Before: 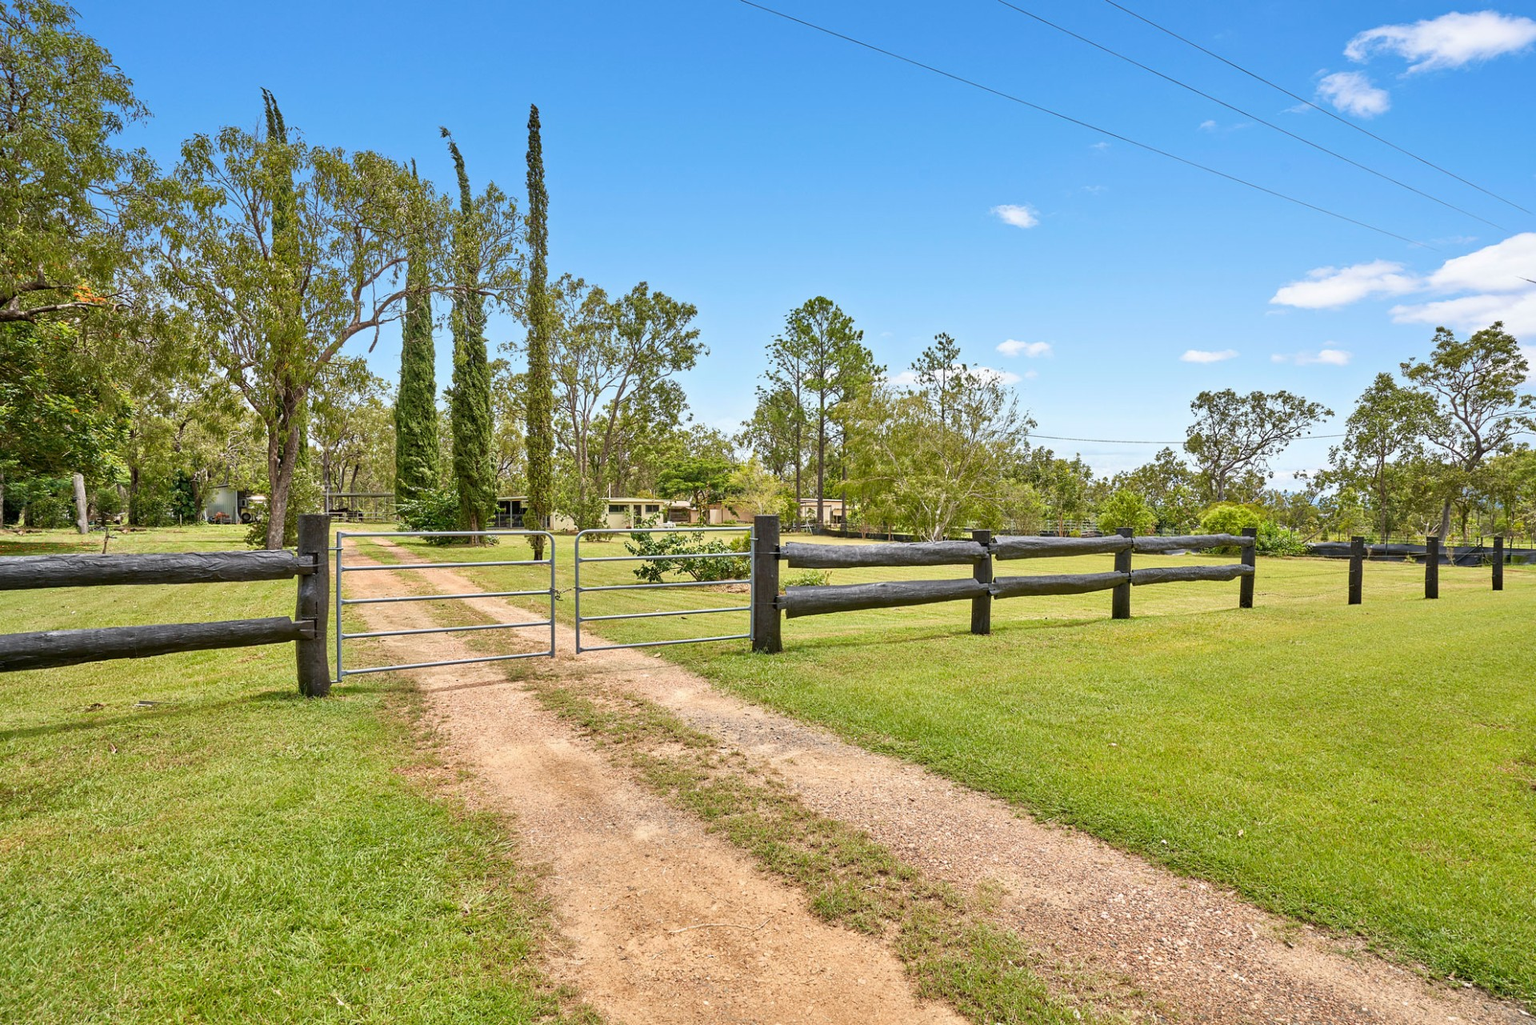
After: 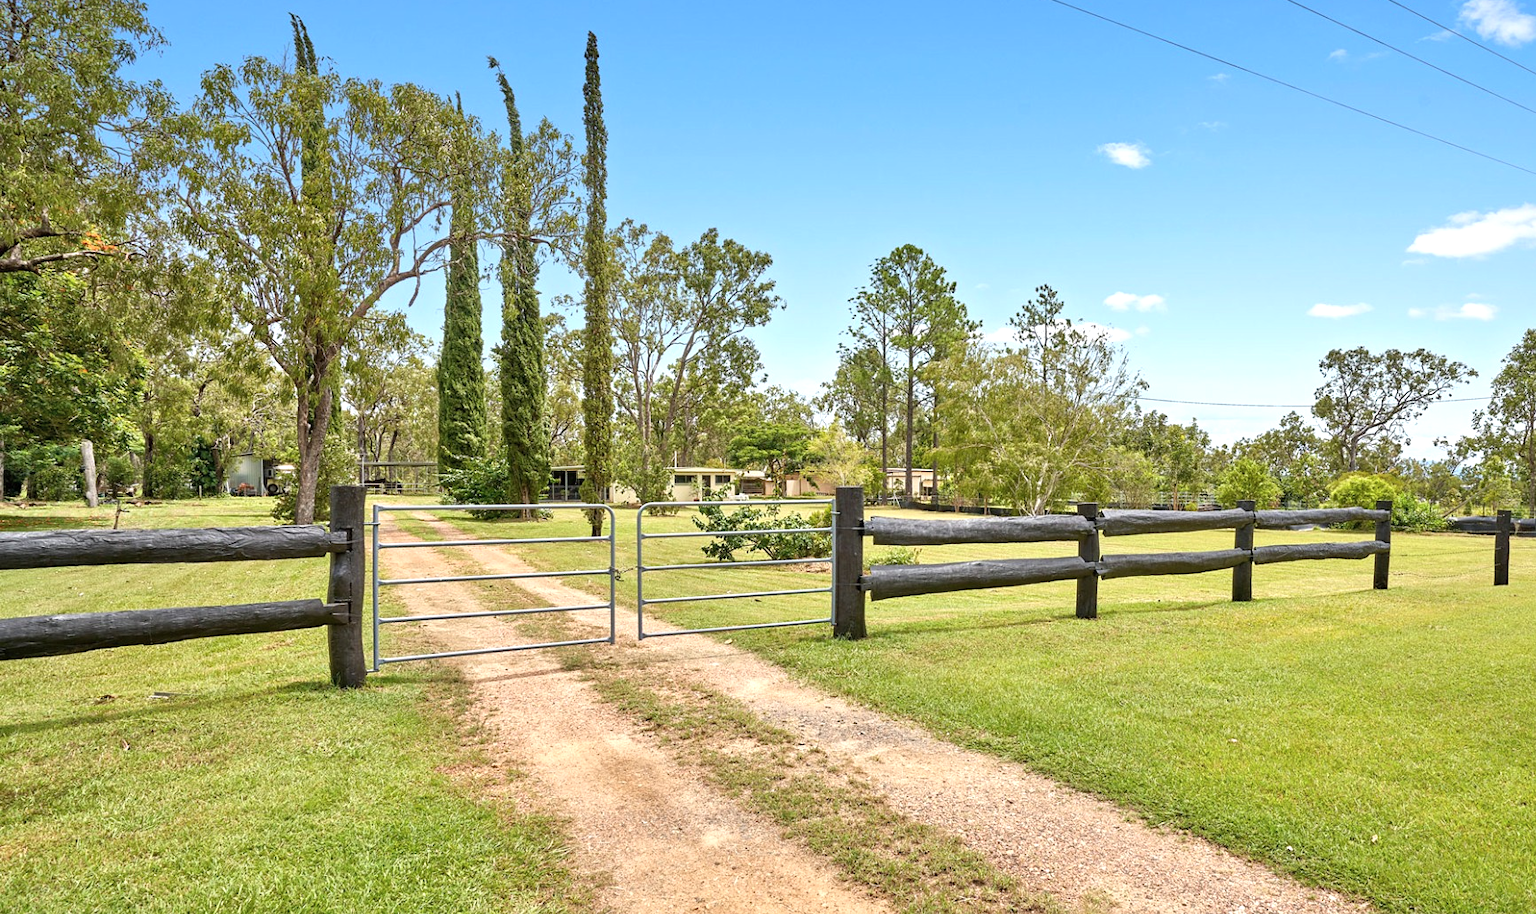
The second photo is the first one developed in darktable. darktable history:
crop: top 7.49%, right 9.717%, bottom 11.943%
shadows and highlights: radius 110.86, shadows 51.09, white point adjustment 9.16, highlights -4.17, highlights color adjustment 32.2%, soften with gaussian
